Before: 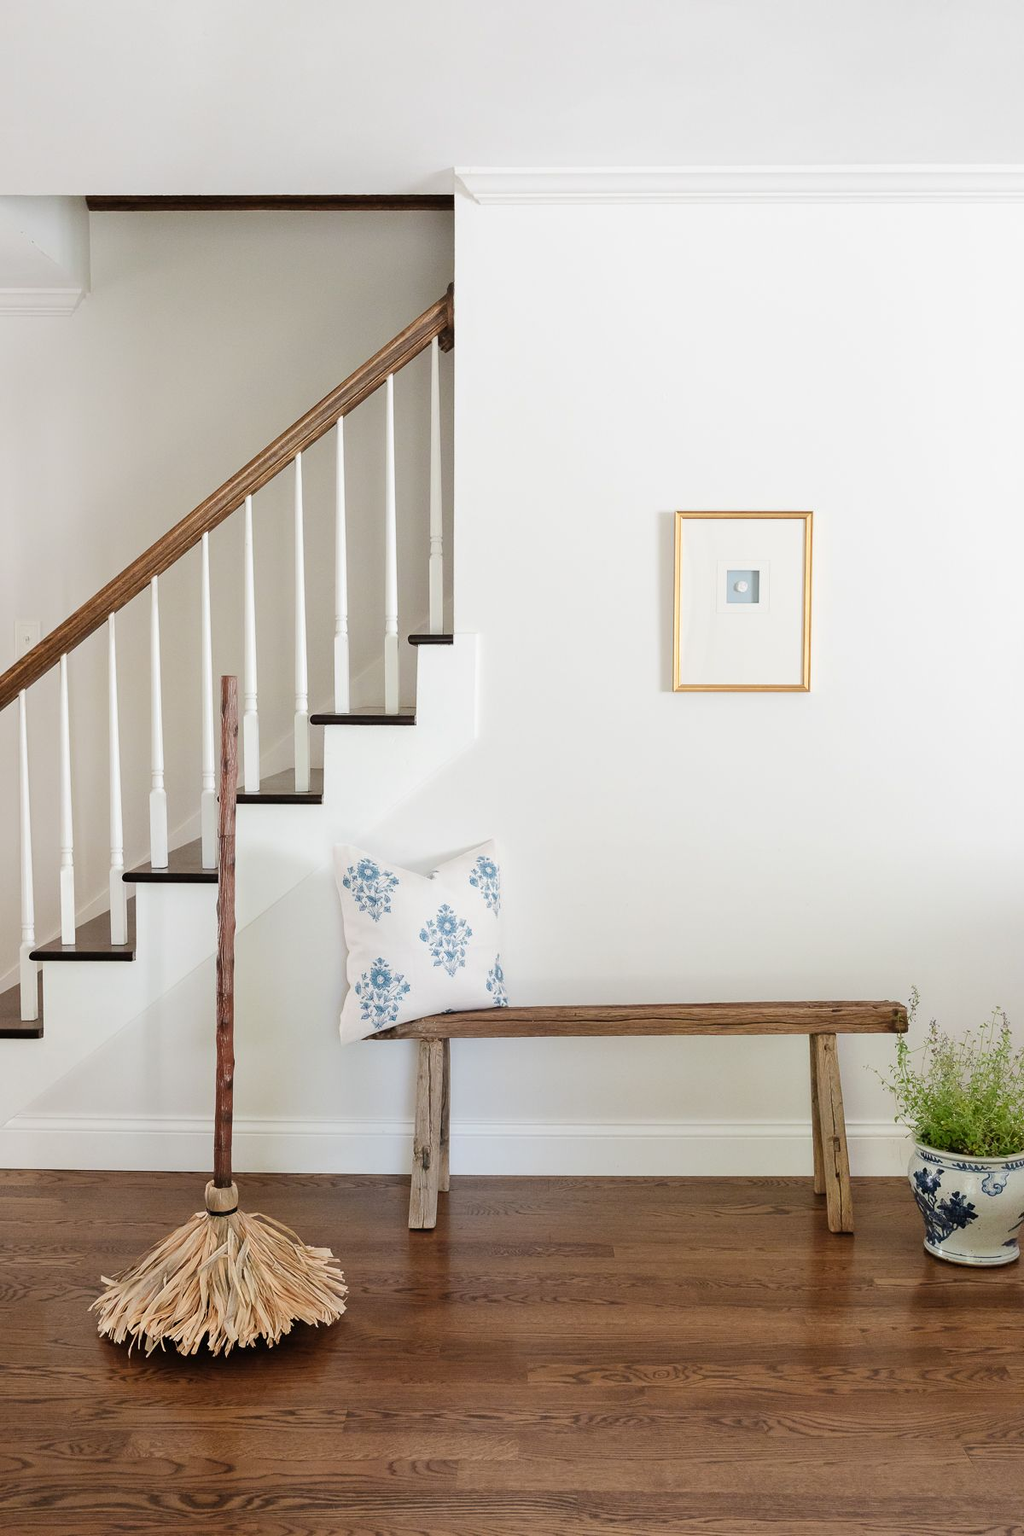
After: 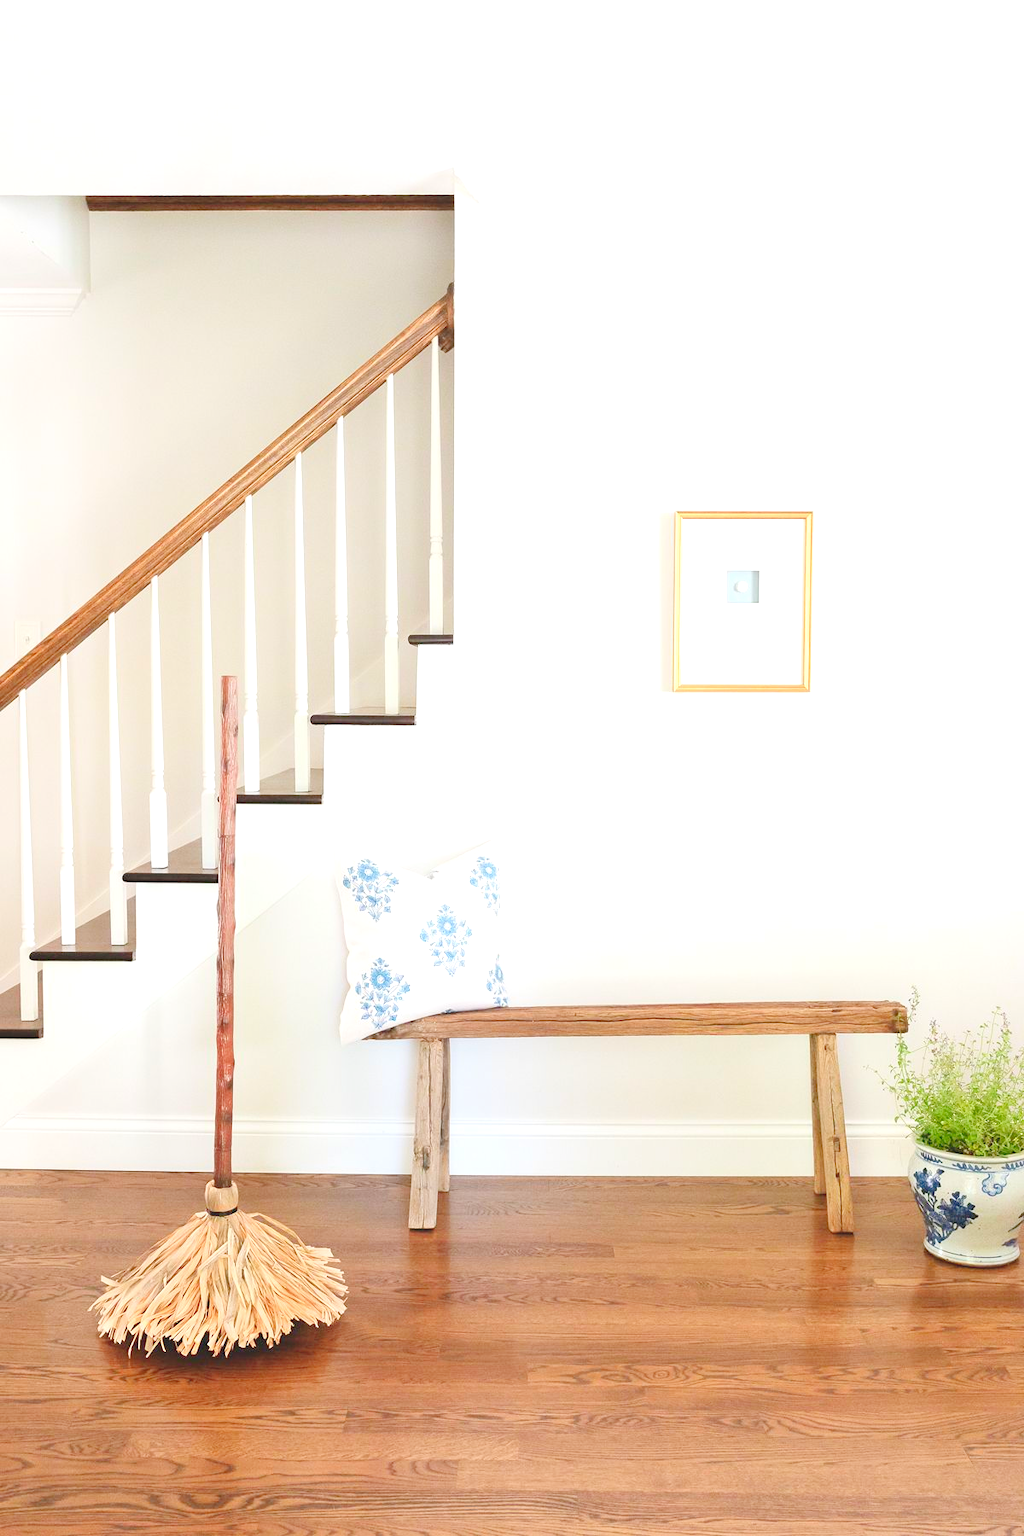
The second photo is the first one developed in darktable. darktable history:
exposure: black level correction -0.003, exposure 0.032 EV, compensate highlight preservation false
levels: levels [0.008, 0.318, 0.836]
